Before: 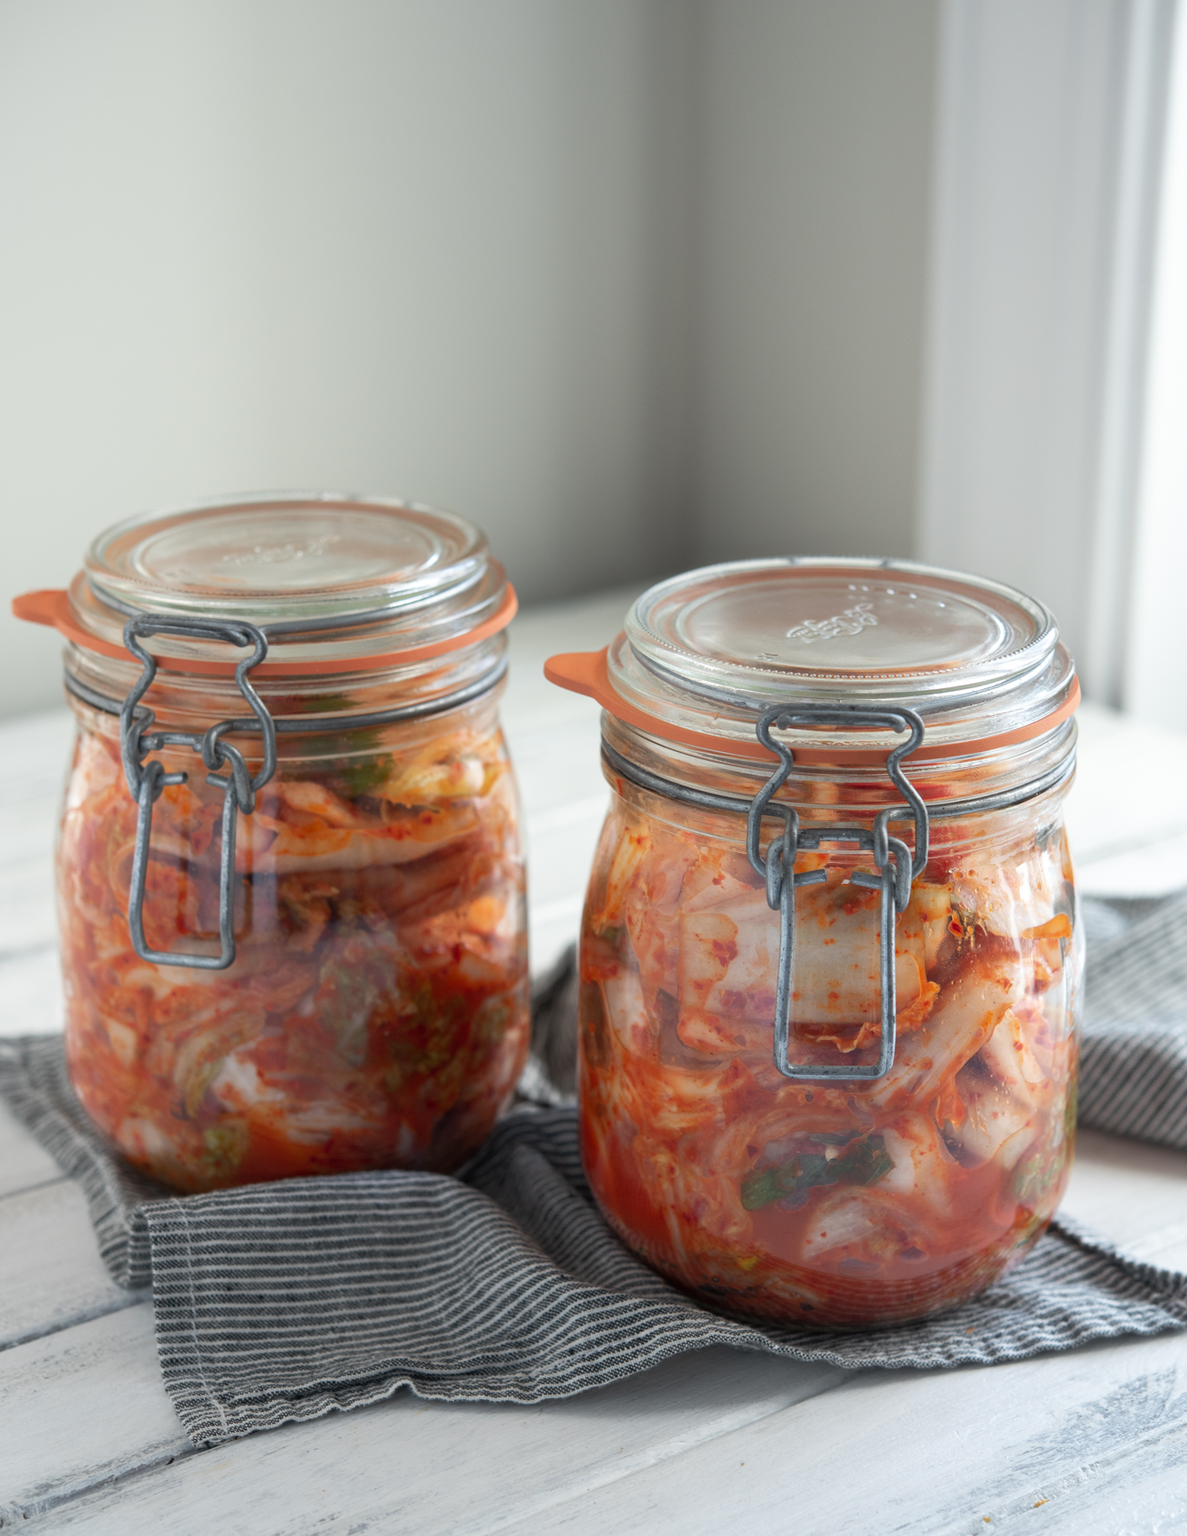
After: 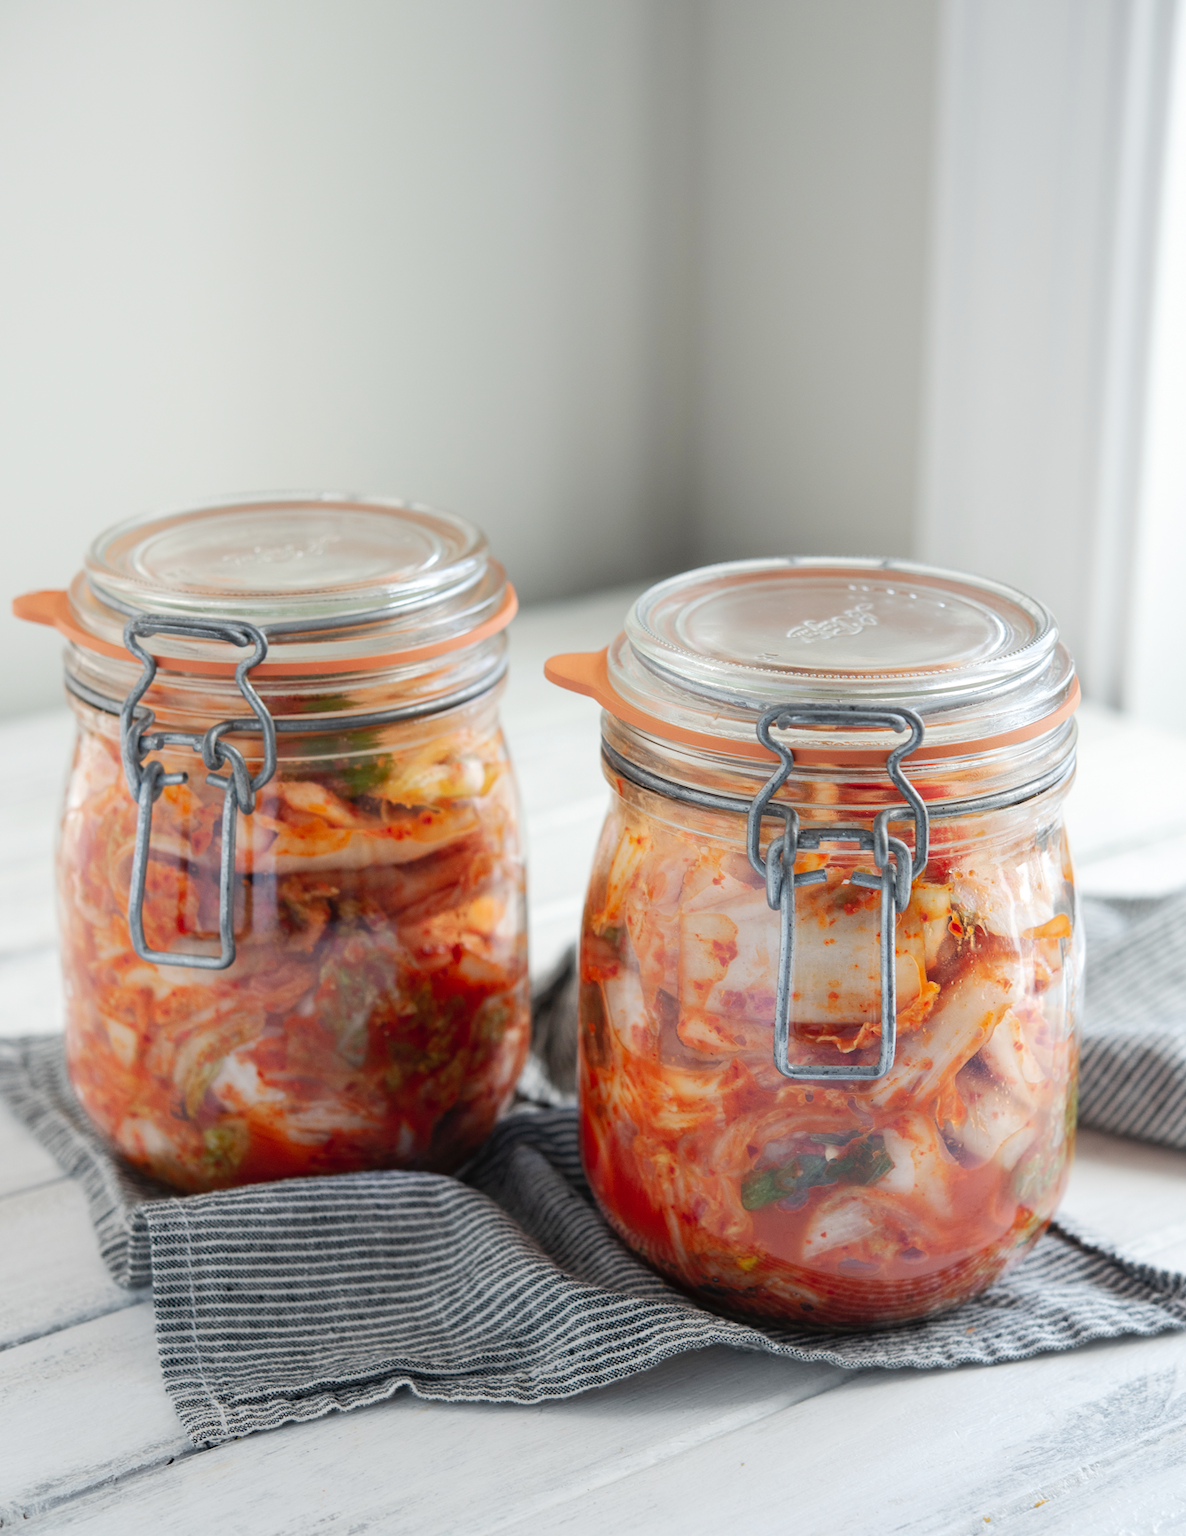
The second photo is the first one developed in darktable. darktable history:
tone curve: curves: ch0 [(0, 0) (0.003, 0.012) (0.011, 0.02) (0.025, 0.032) (0.044, 0.046) (0.069, 0.06) (0.1, 0.09) (0.136, 0.133) (0.177, 0.182) (0.224, 0.247) (0.277, 0.316) (0.335, 0.396) (0.399, 0.48) (0.468, 0.568) (0.543, 0.646) (0.623, 0.717) (0.709, 0.777) (0.801, 0.846) (0.898, 0.912) (1, 1)], preserve colors none
